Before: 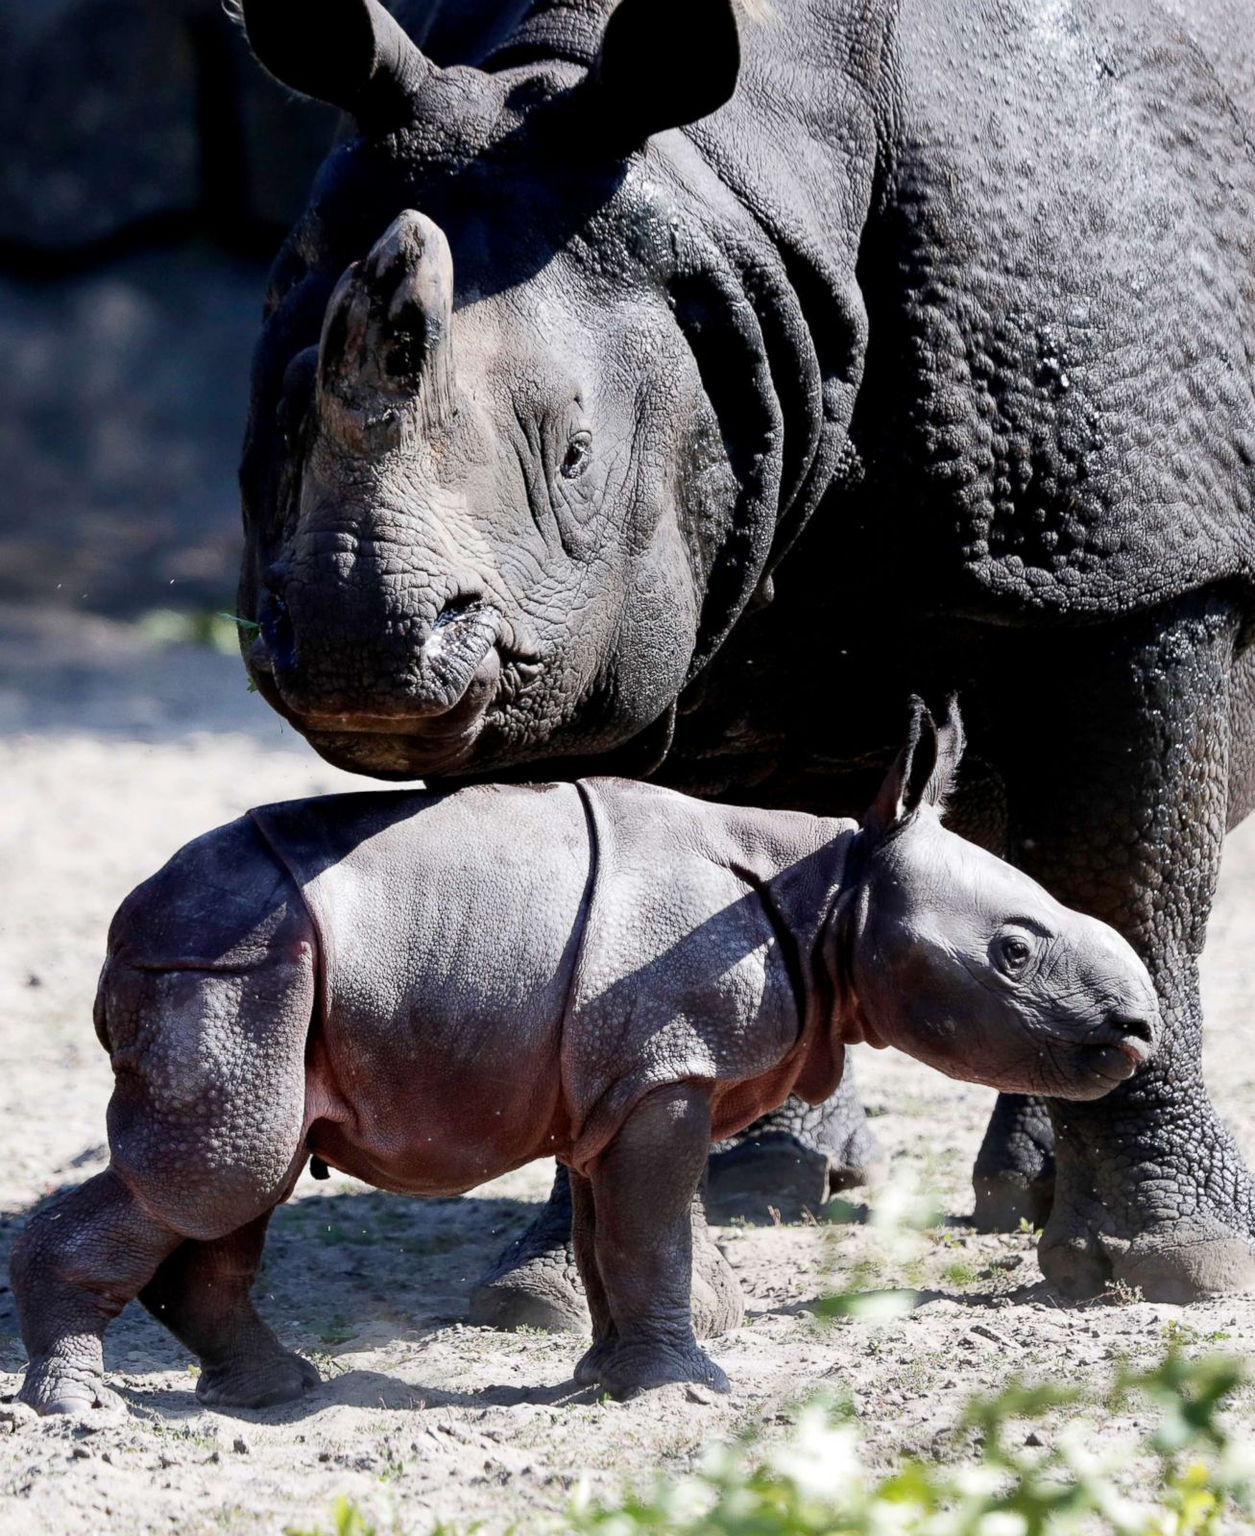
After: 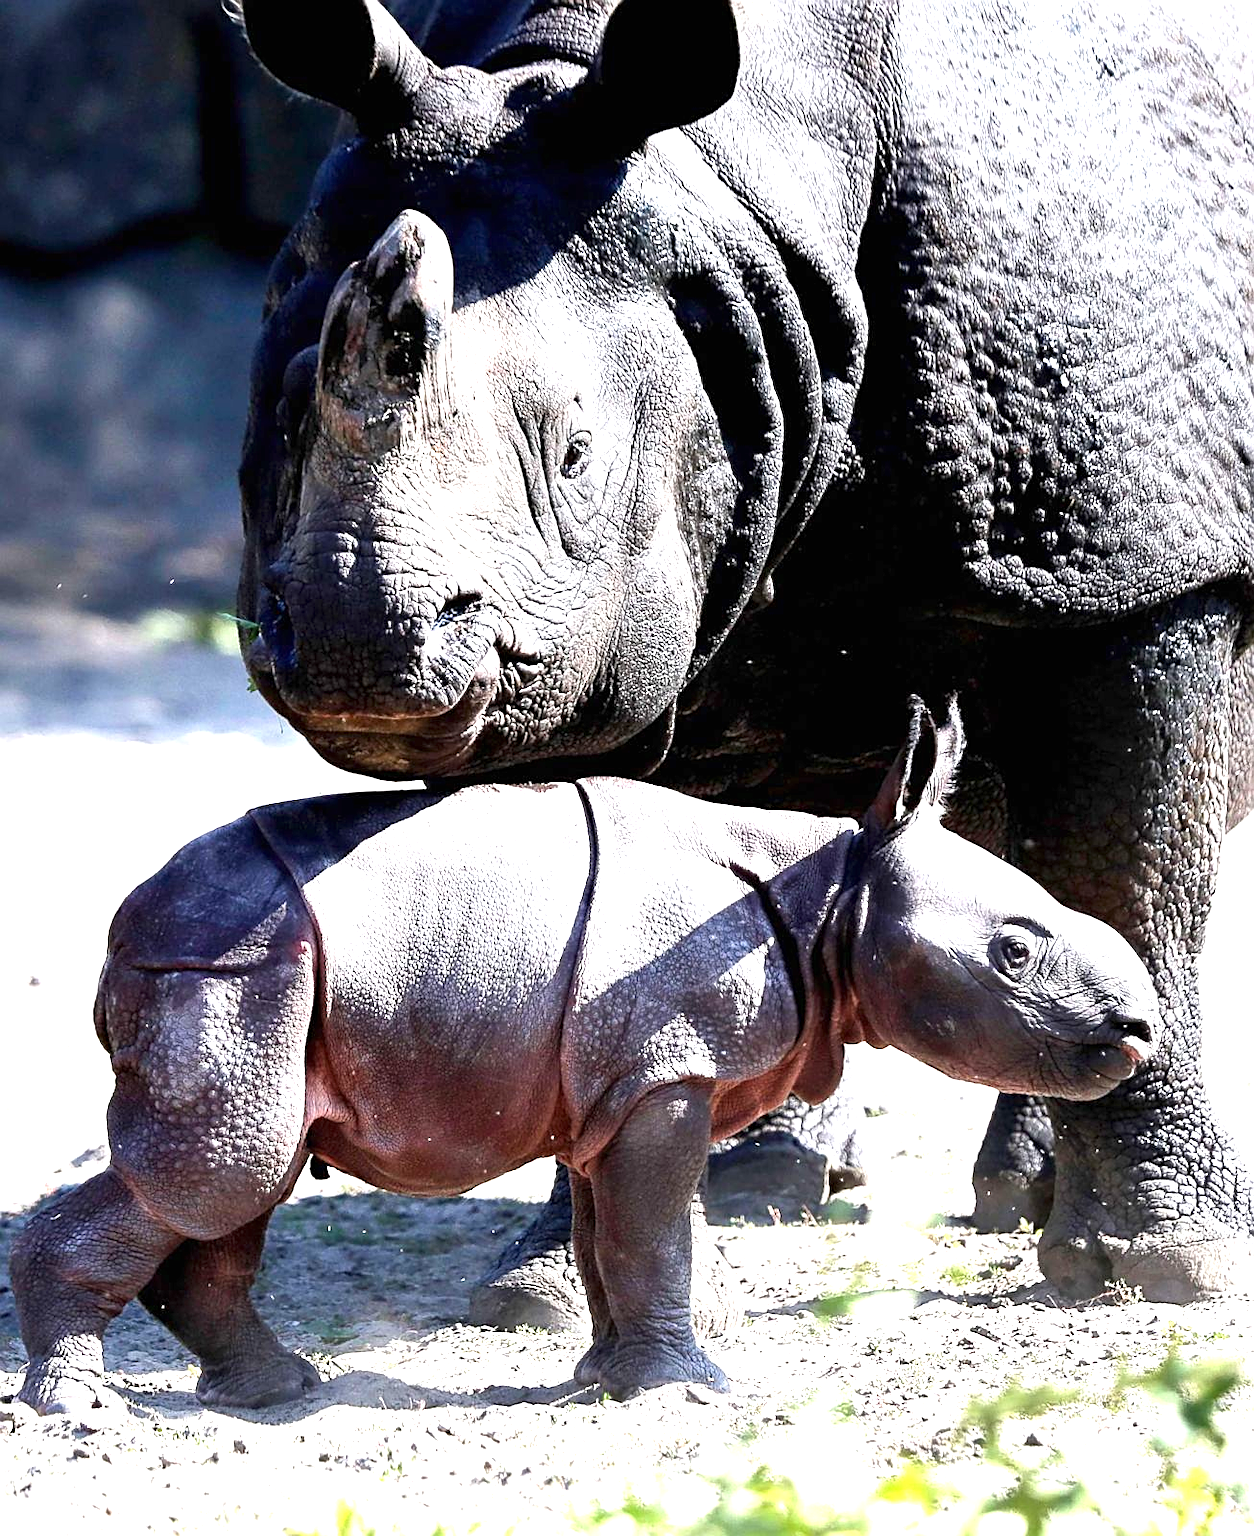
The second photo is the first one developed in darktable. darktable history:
exposure: black level correction 0, exposure 1.349 EV, compensate highlight preservation false
sharpen: on, module defaults
